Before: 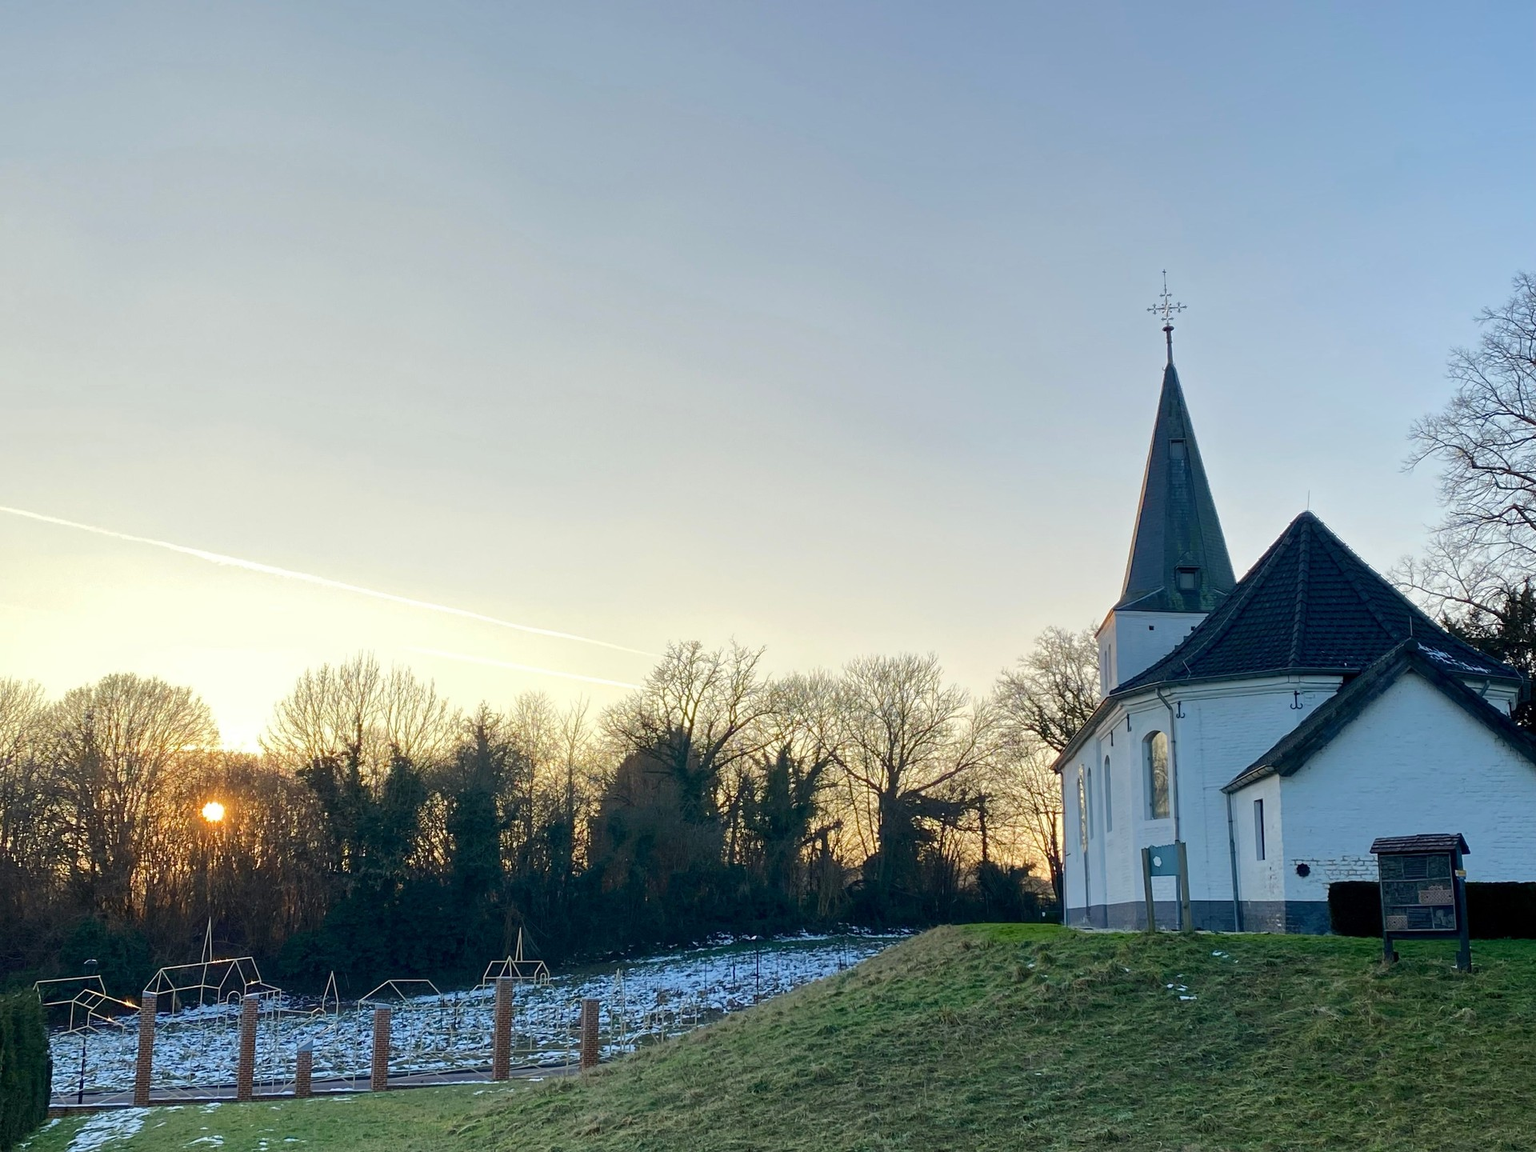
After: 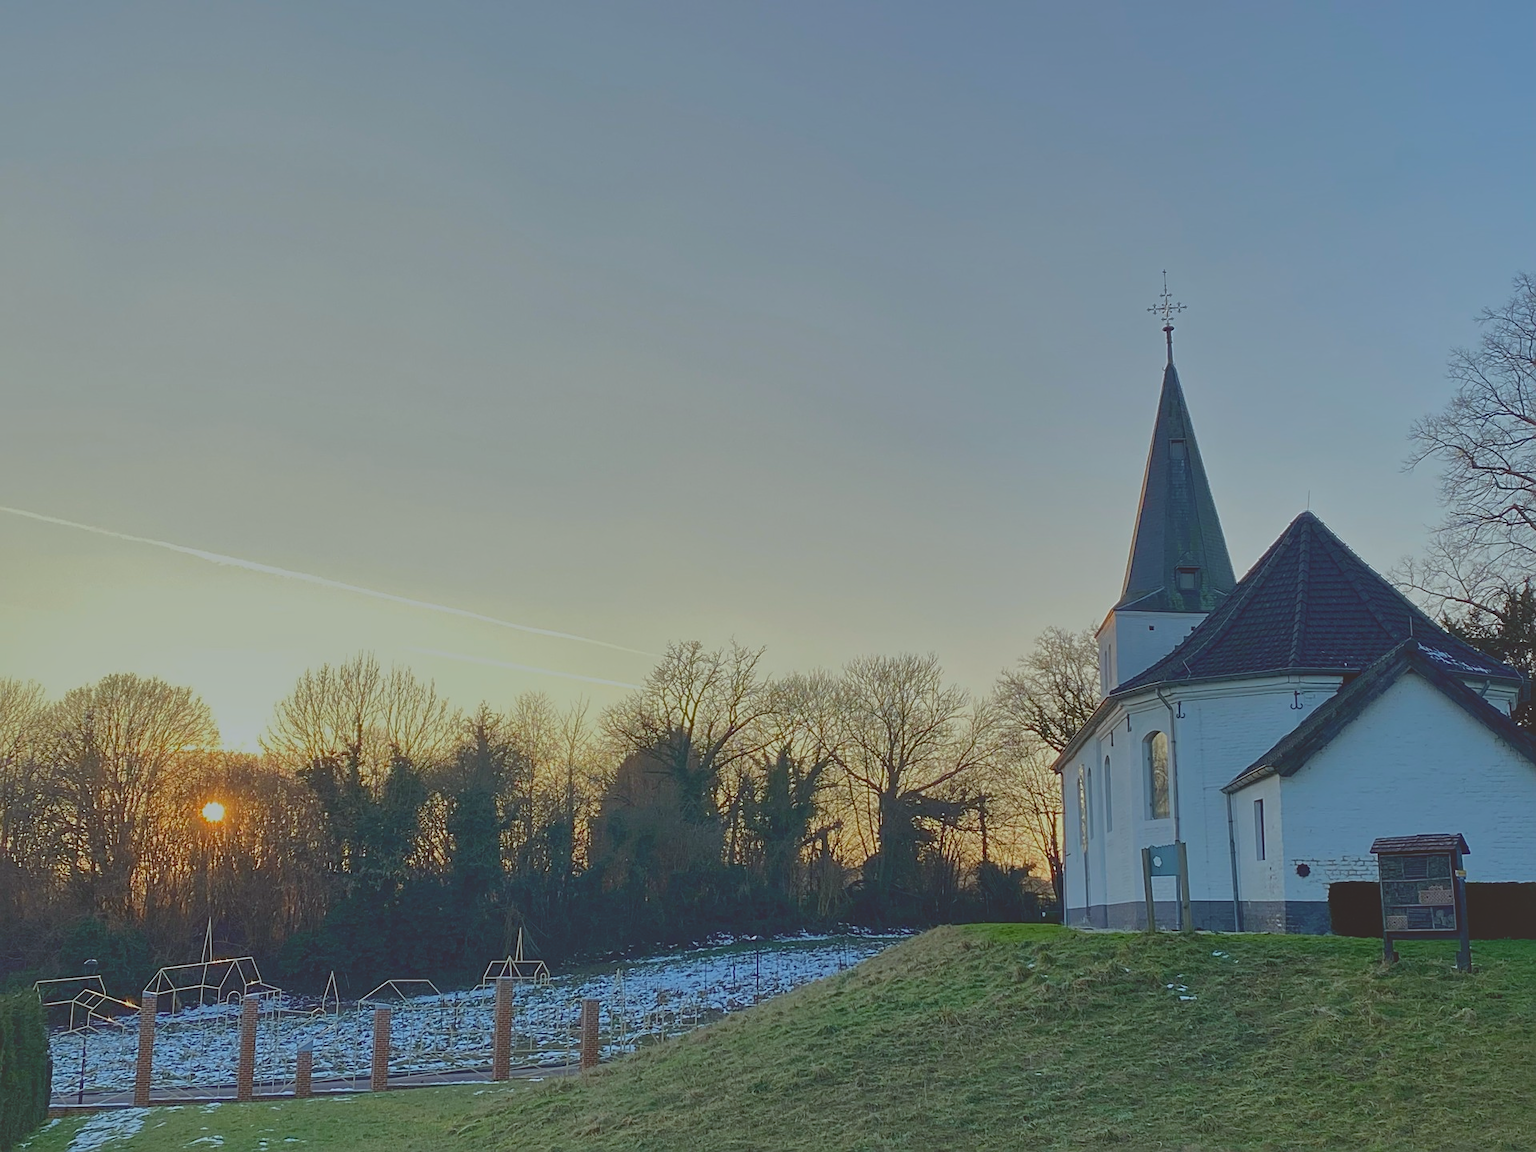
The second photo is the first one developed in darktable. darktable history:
exposure: exposure -0.492 EV, compensate highlight preservation false
color correction: highlights a* -4.98, highlights b* -3.76, shadows a* 3.83, shadows b* 4.08
sharpen: on, module defaults
shadows and highlights: on, module defaults
contrast brightness saturation: contrast -0.28
